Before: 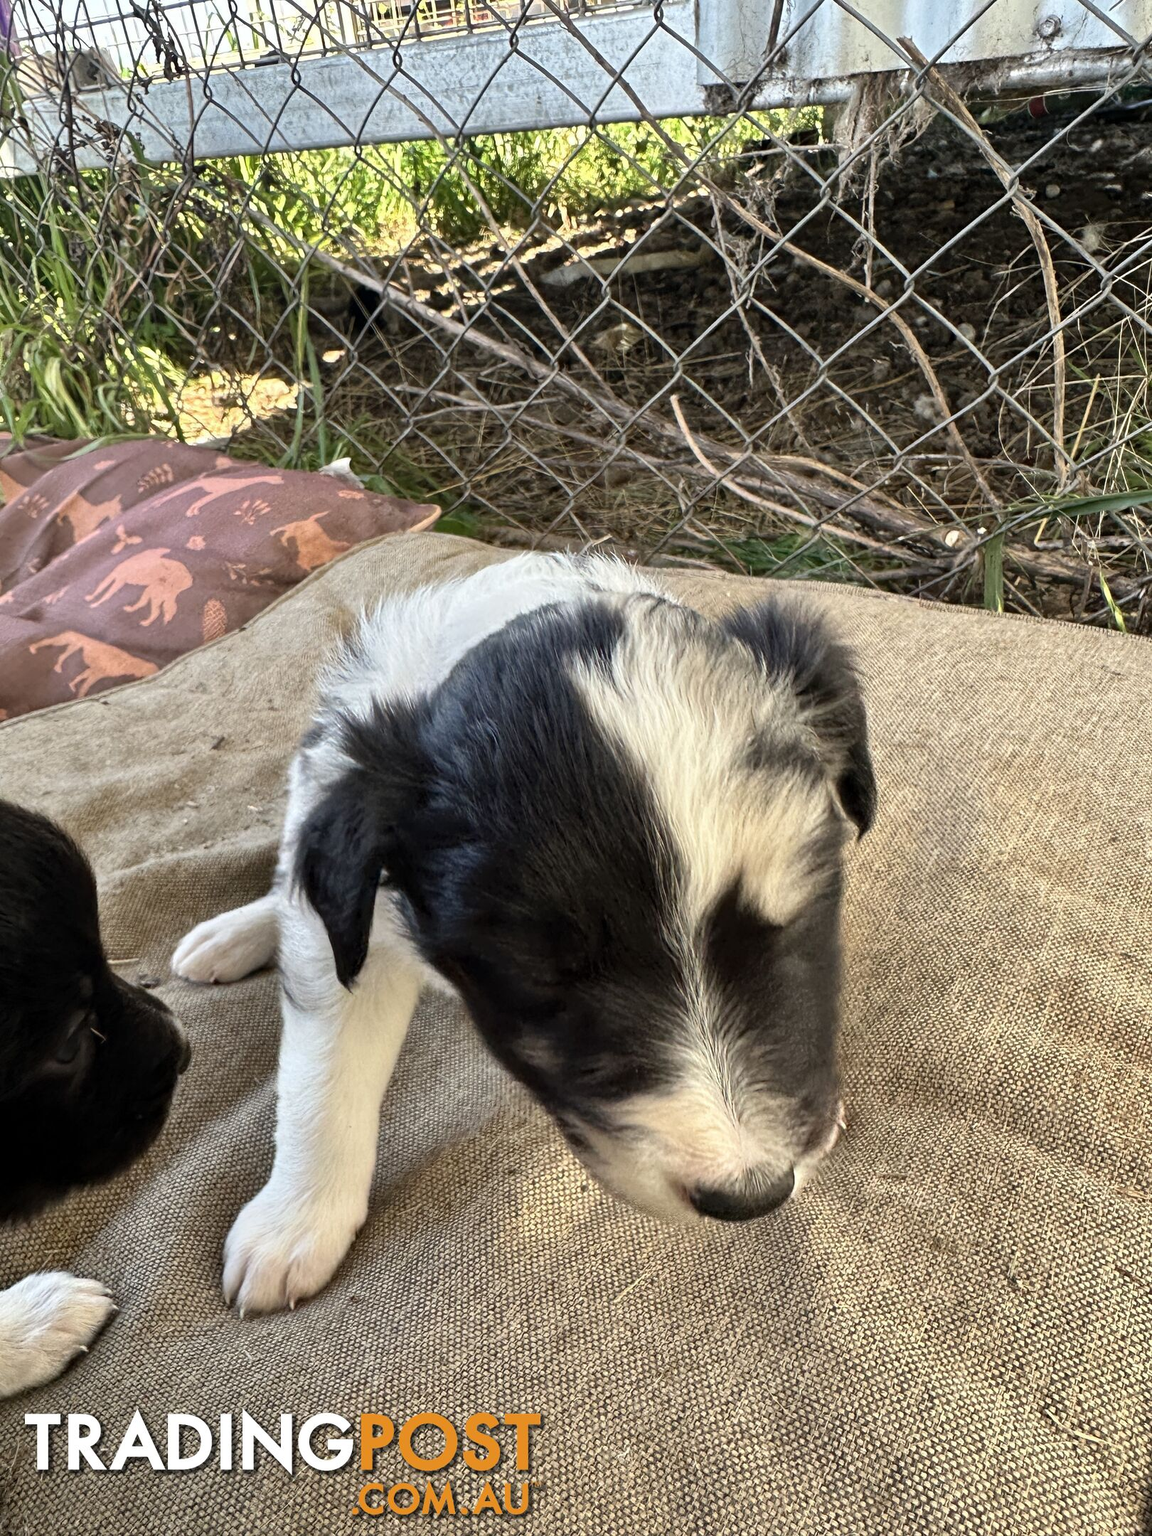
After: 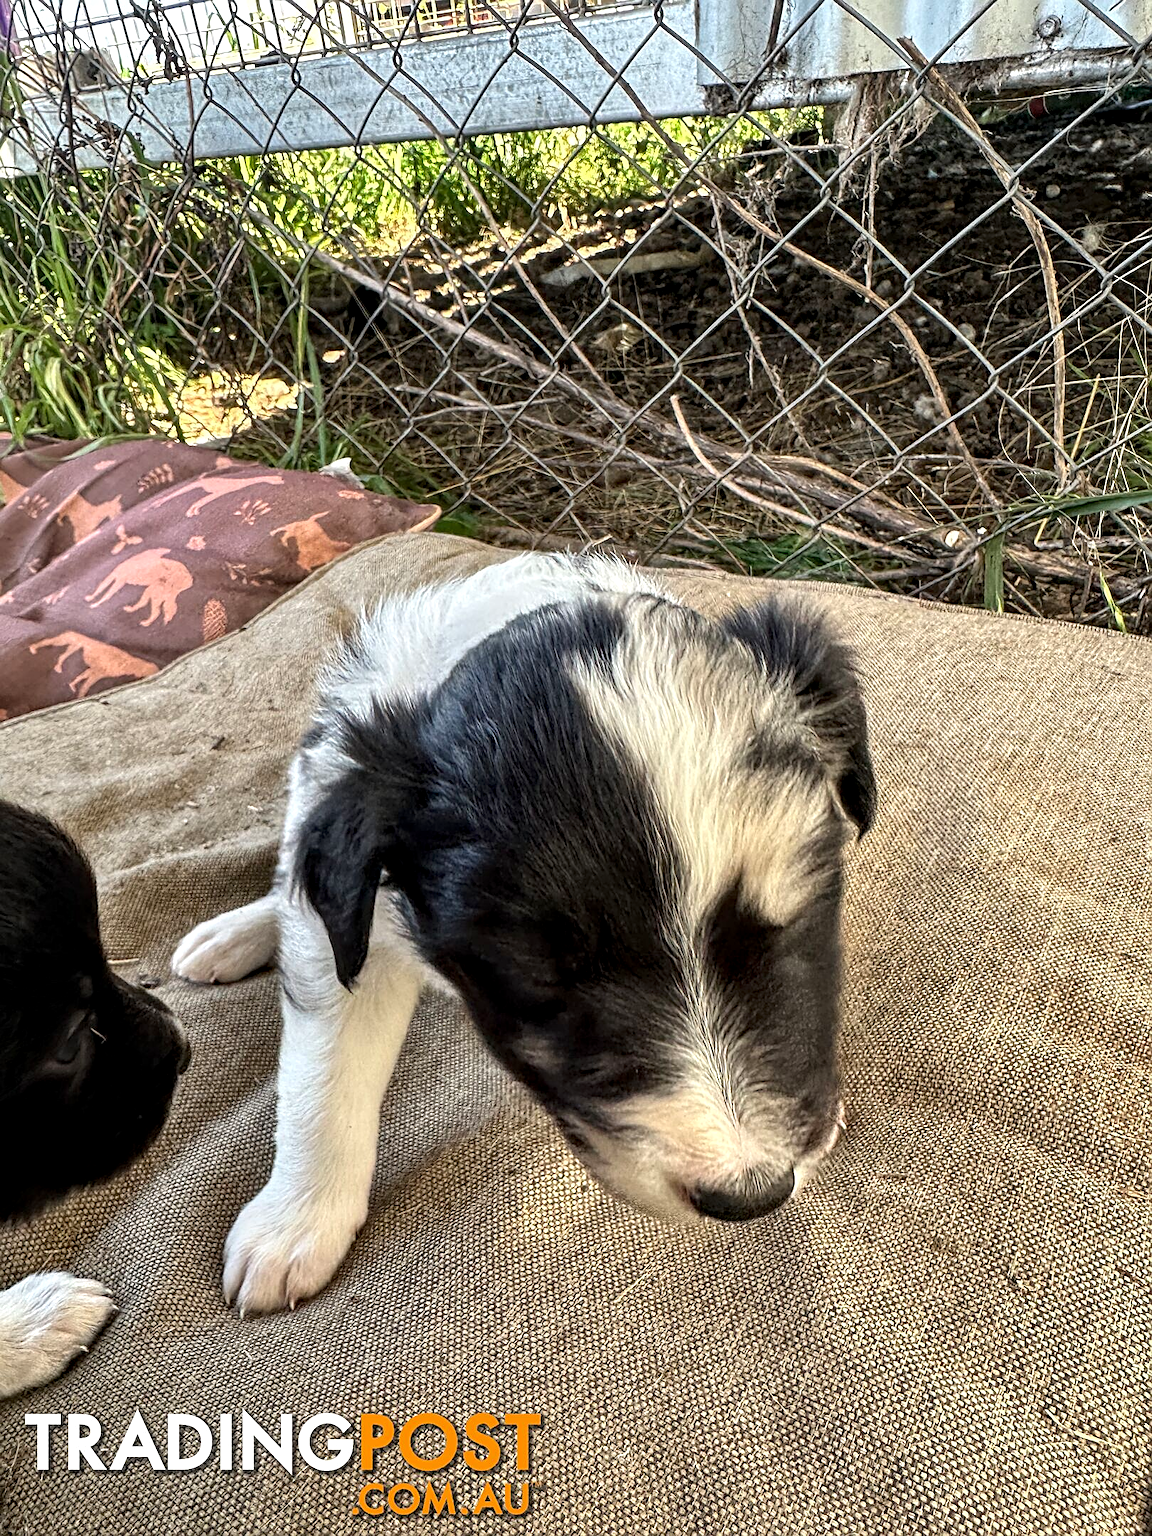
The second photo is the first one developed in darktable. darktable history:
local contrast: highlights 58%, detail 145%
sharpen: on, module defaults
